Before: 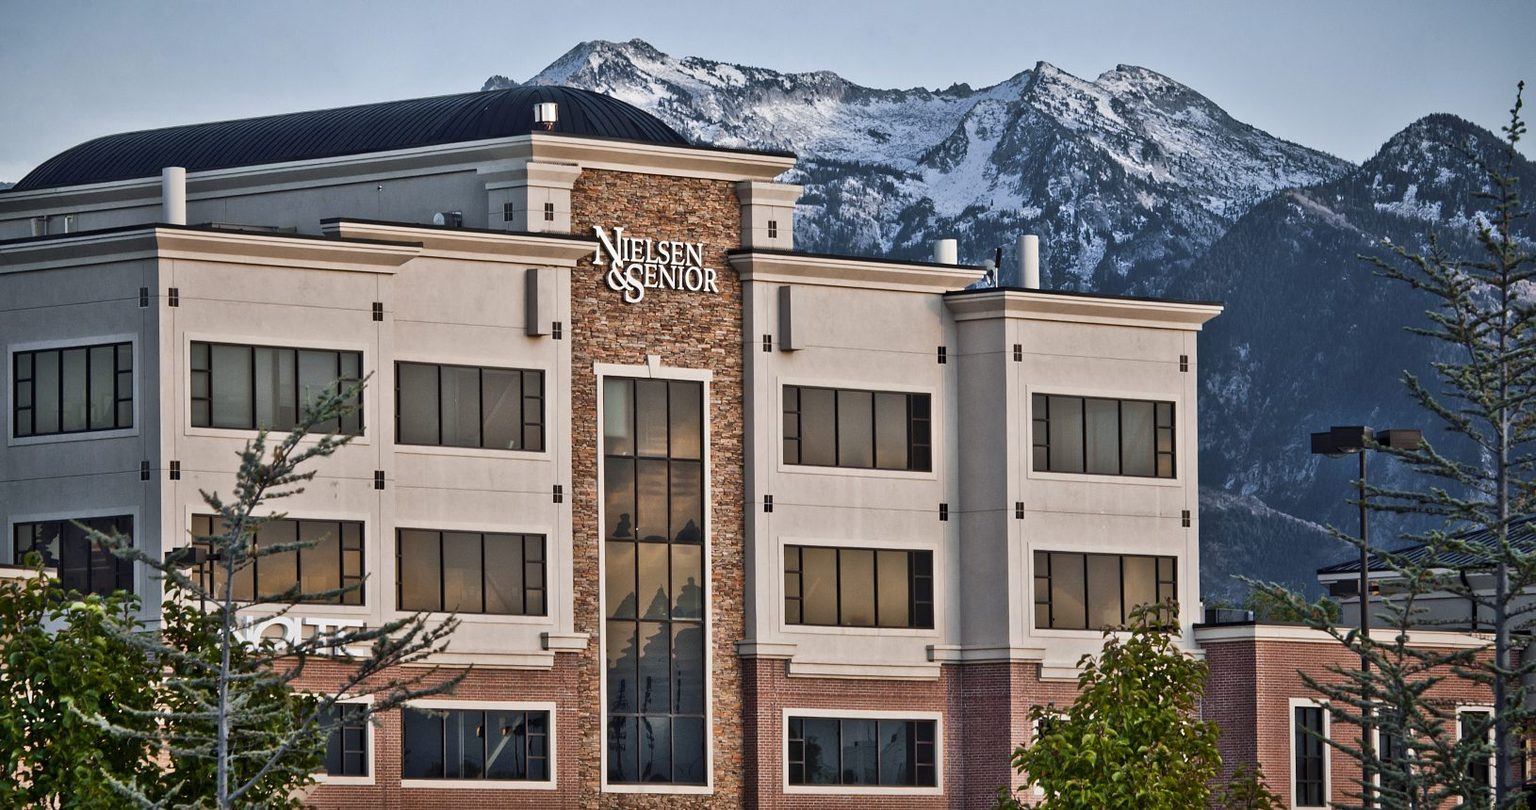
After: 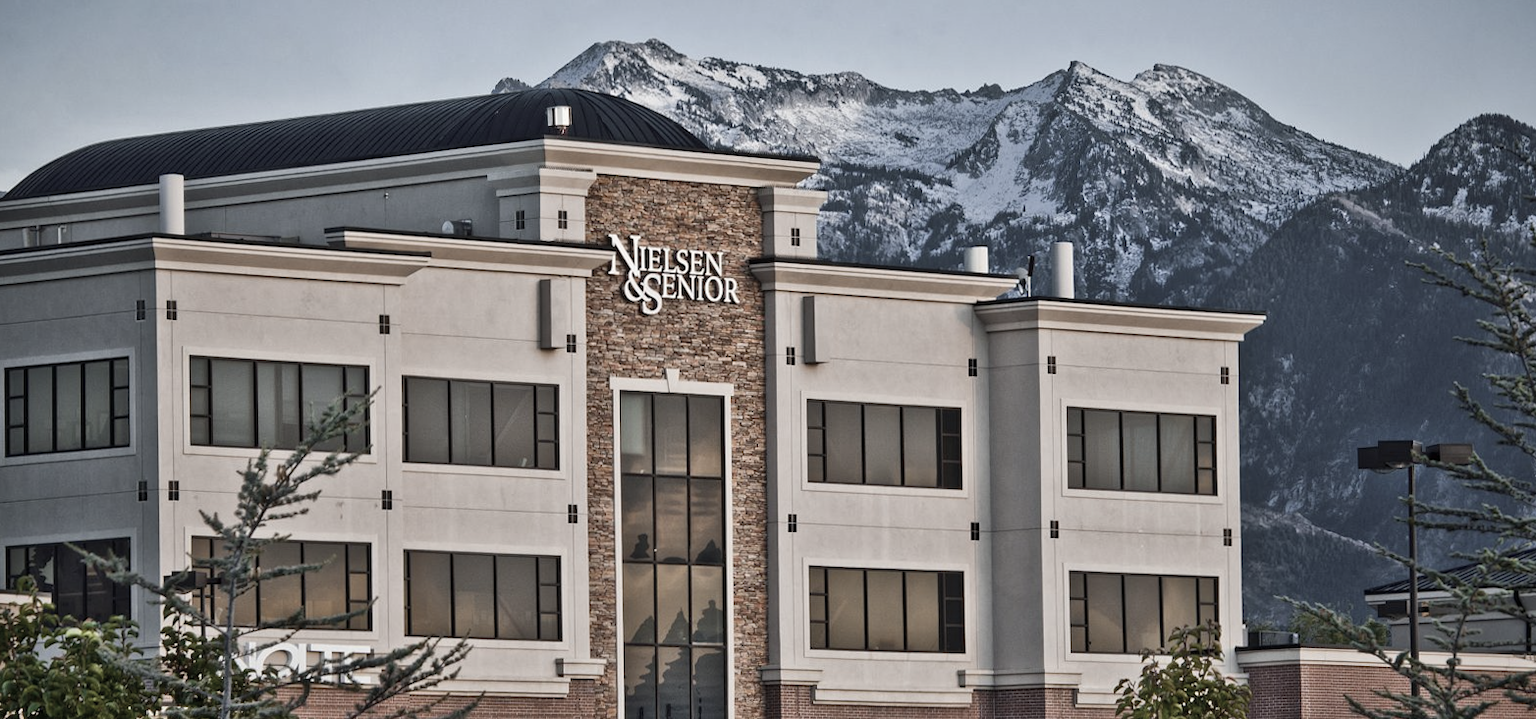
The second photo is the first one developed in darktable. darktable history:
crop and rotate: angle 0.2°, left 0.275%, right 3.127%, bottom 14.18%
contrast brightness saturation: contrast -0.05, saturation -0.41
local contrast: highlights 100%, shadows 100%, detail 120%, midtone range 0.2
